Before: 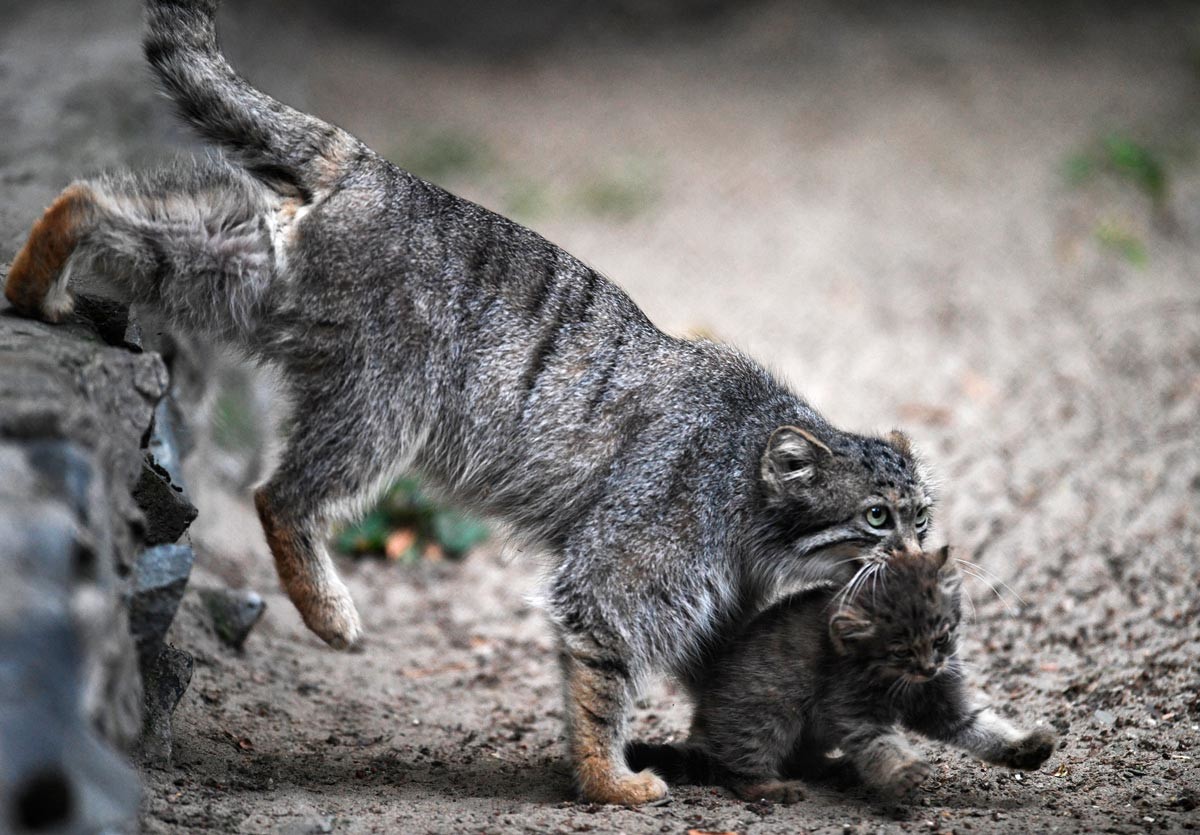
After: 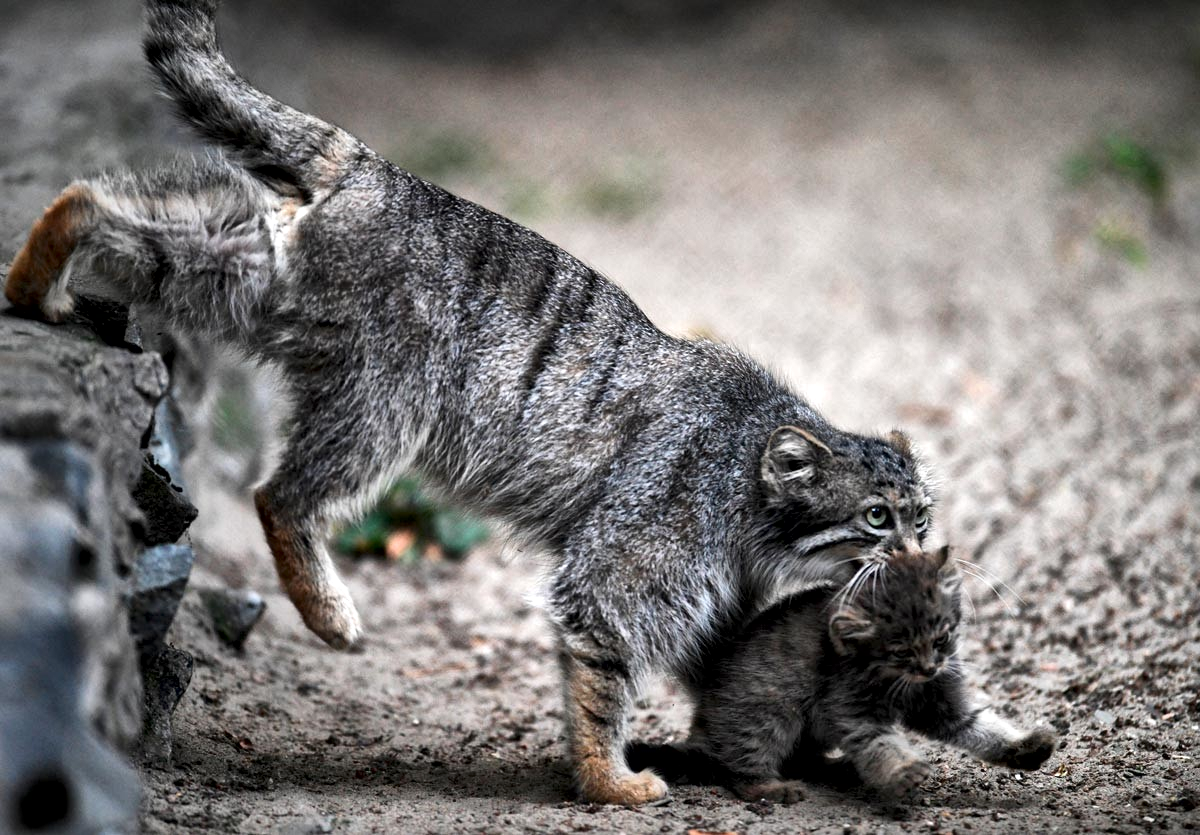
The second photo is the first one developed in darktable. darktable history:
local contrast: mode bilateral grid, contrast 25, coarseness 46, detail 151%, midtone range 0.2
